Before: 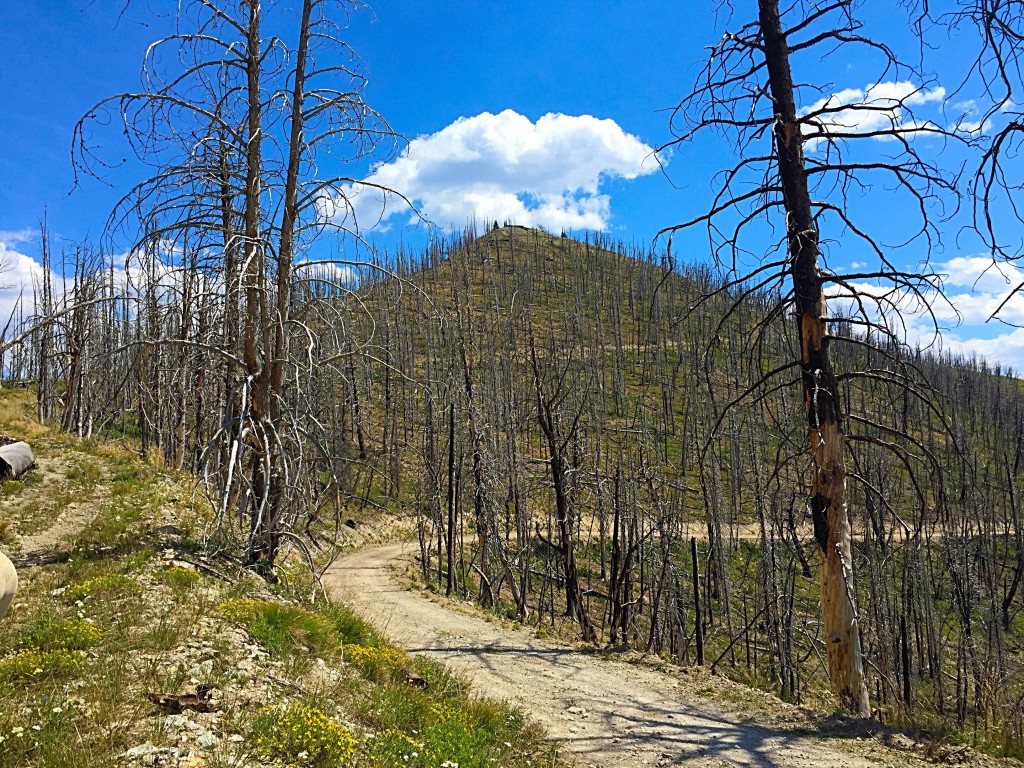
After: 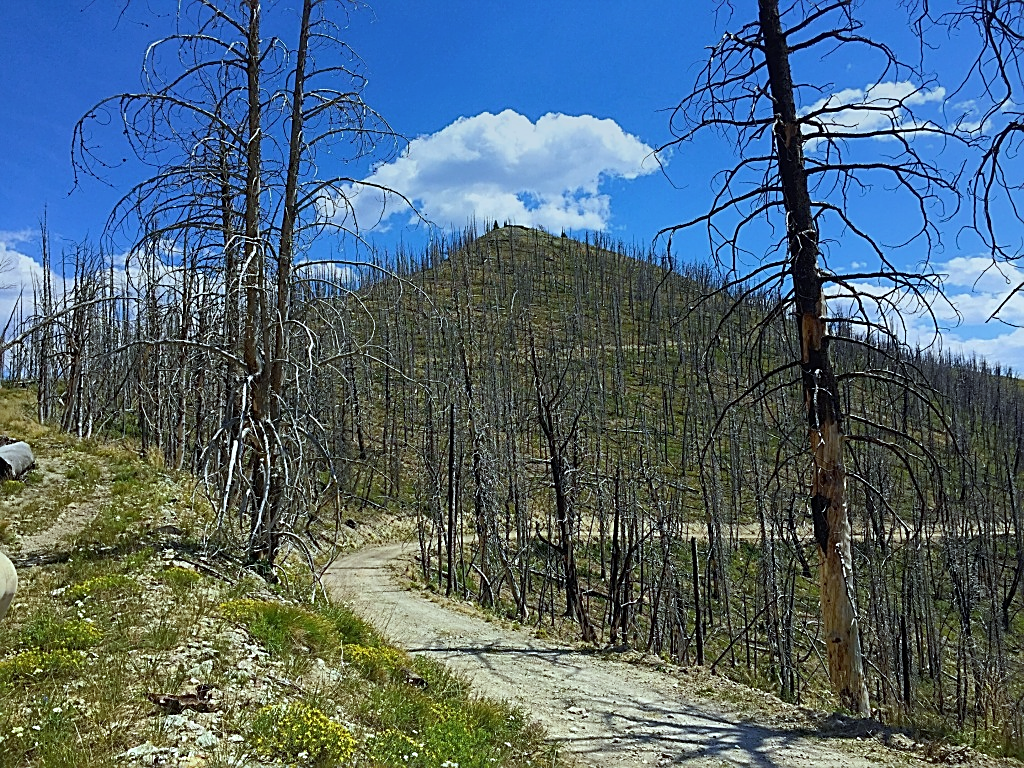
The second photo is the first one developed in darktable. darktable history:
graduated density: rotation -0.352°, offset 57.64
white balance: red 0.926, green 1.003, blue 1.133
sharpen: on, module defaults
color correction: highlights a* -4.73, highlights b* 5.06, saturation 0.97
contrast brightness saturation: saturation -0.05
